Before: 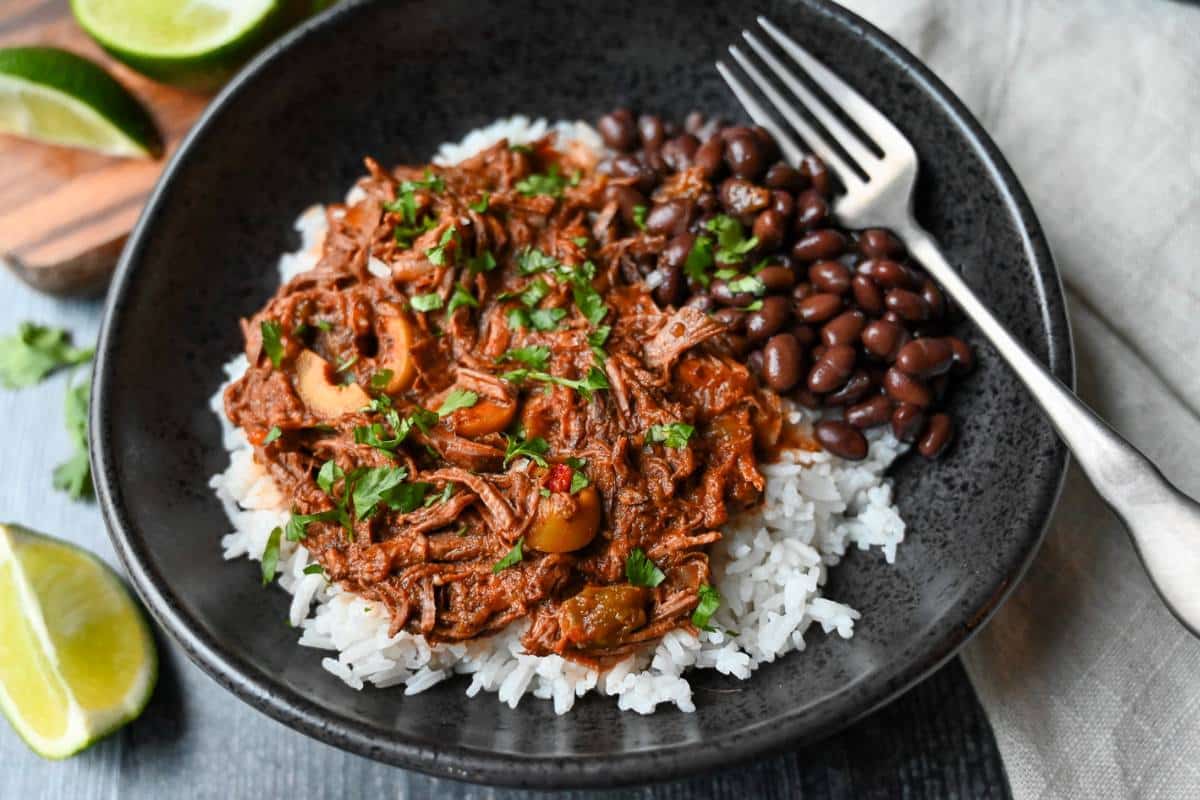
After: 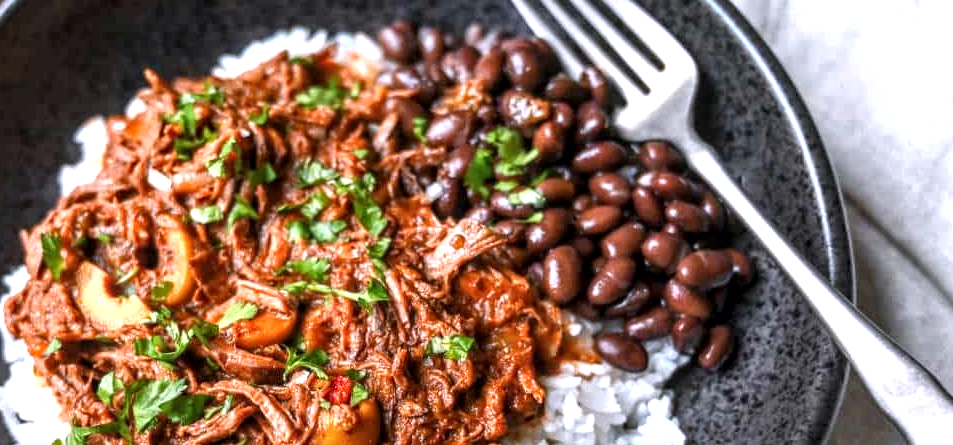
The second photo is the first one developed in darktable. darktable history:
crop: left 18.38%, top 11.092%, right 2.134%, bottom 33.217%
local contrast: highlights 61%, detail 143%, midtone range 0.428
white balance: red 1.004, blue 1.096
exposure: black level correction 0, exposure 0.7 EV, compensate exposure bias true, compensate highlight preservation false
